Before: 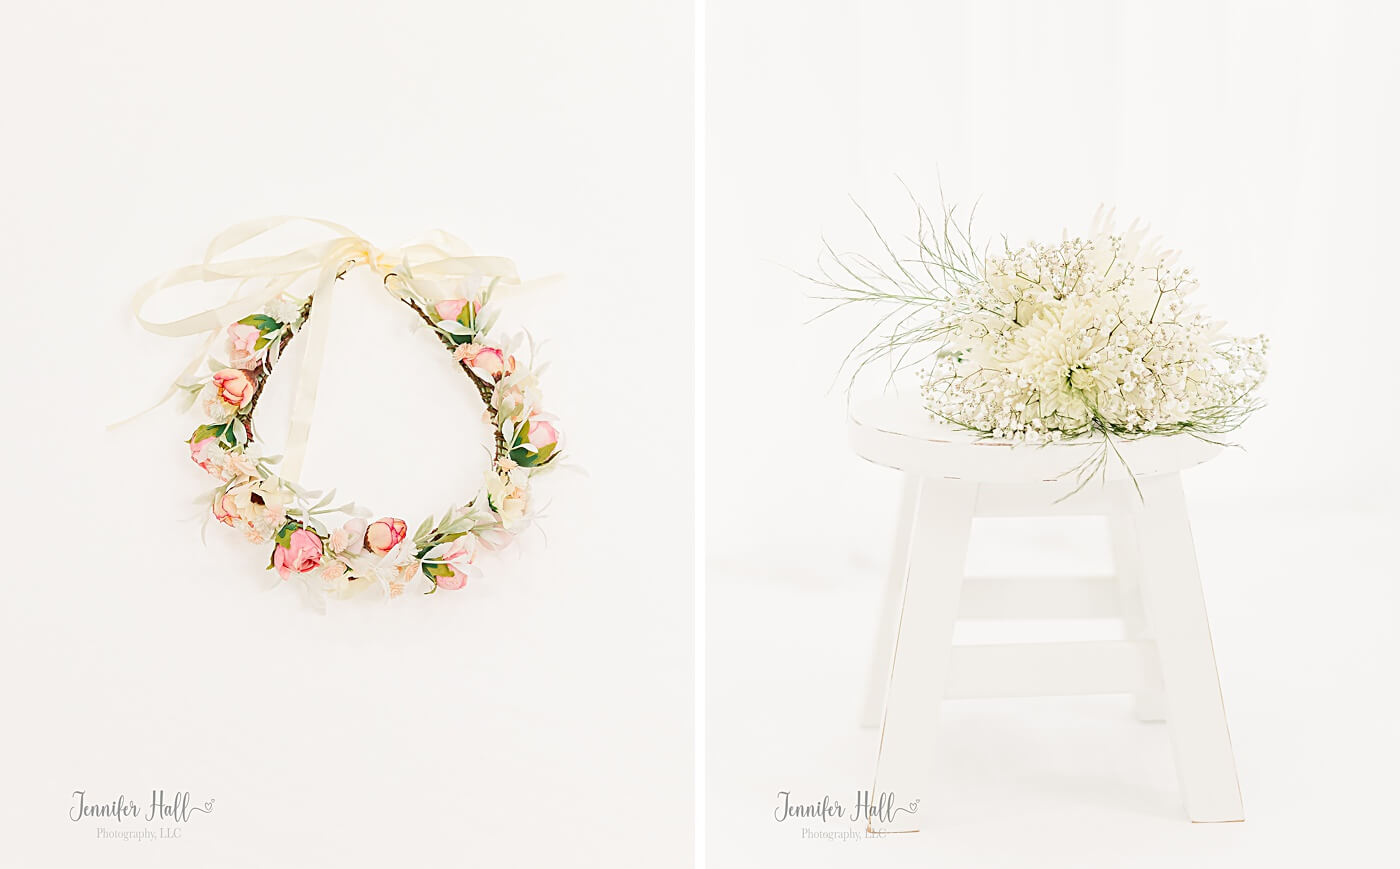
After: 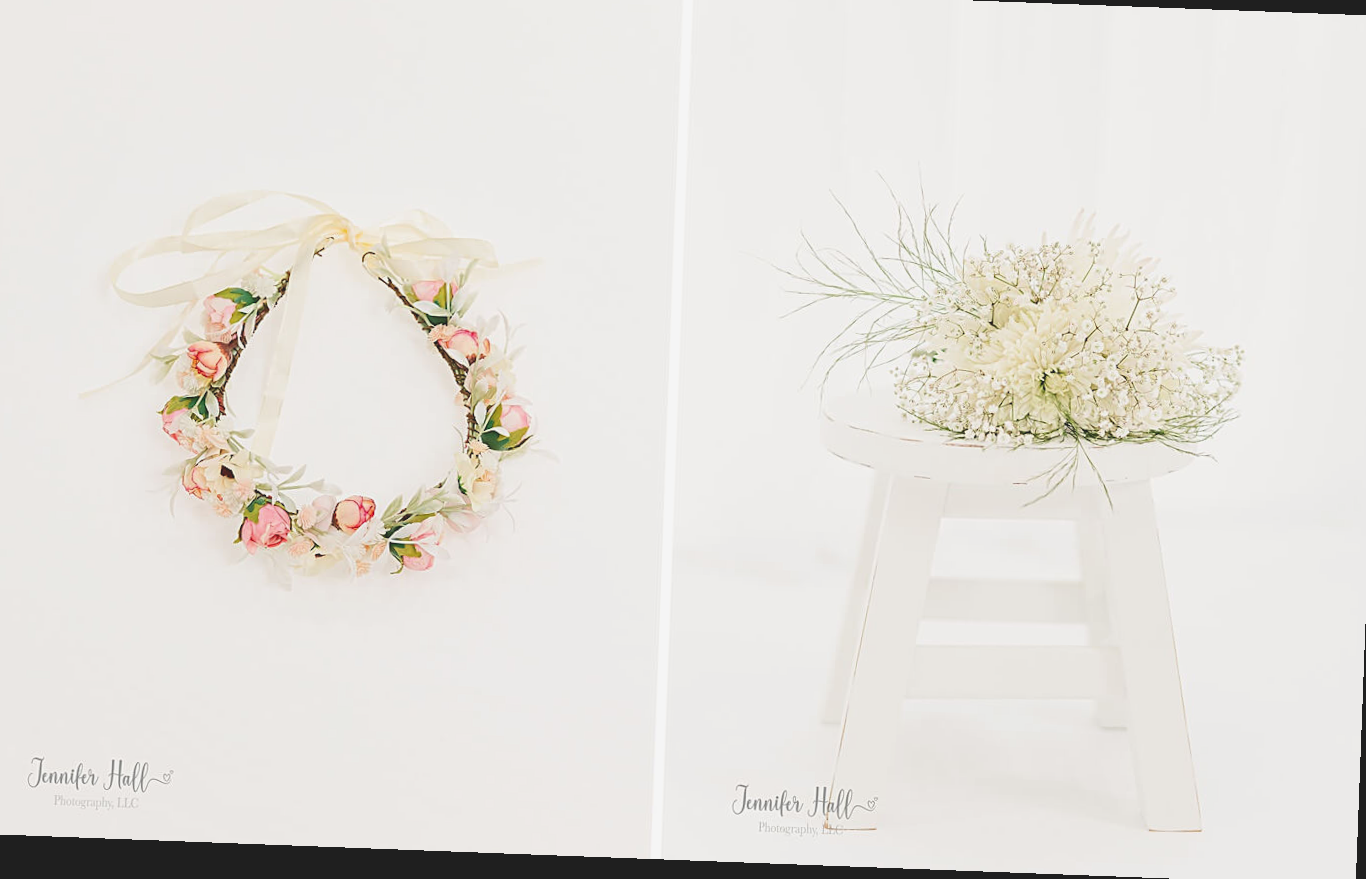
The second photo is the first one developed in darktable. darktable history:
exposure: black level correction -0.015, exposure -0.135 EV, compensate highlight preservation false
crop and rotate: angle -2.15°, left 3.124%, top 3.909%, right 1.4%, bottom 0.556%
